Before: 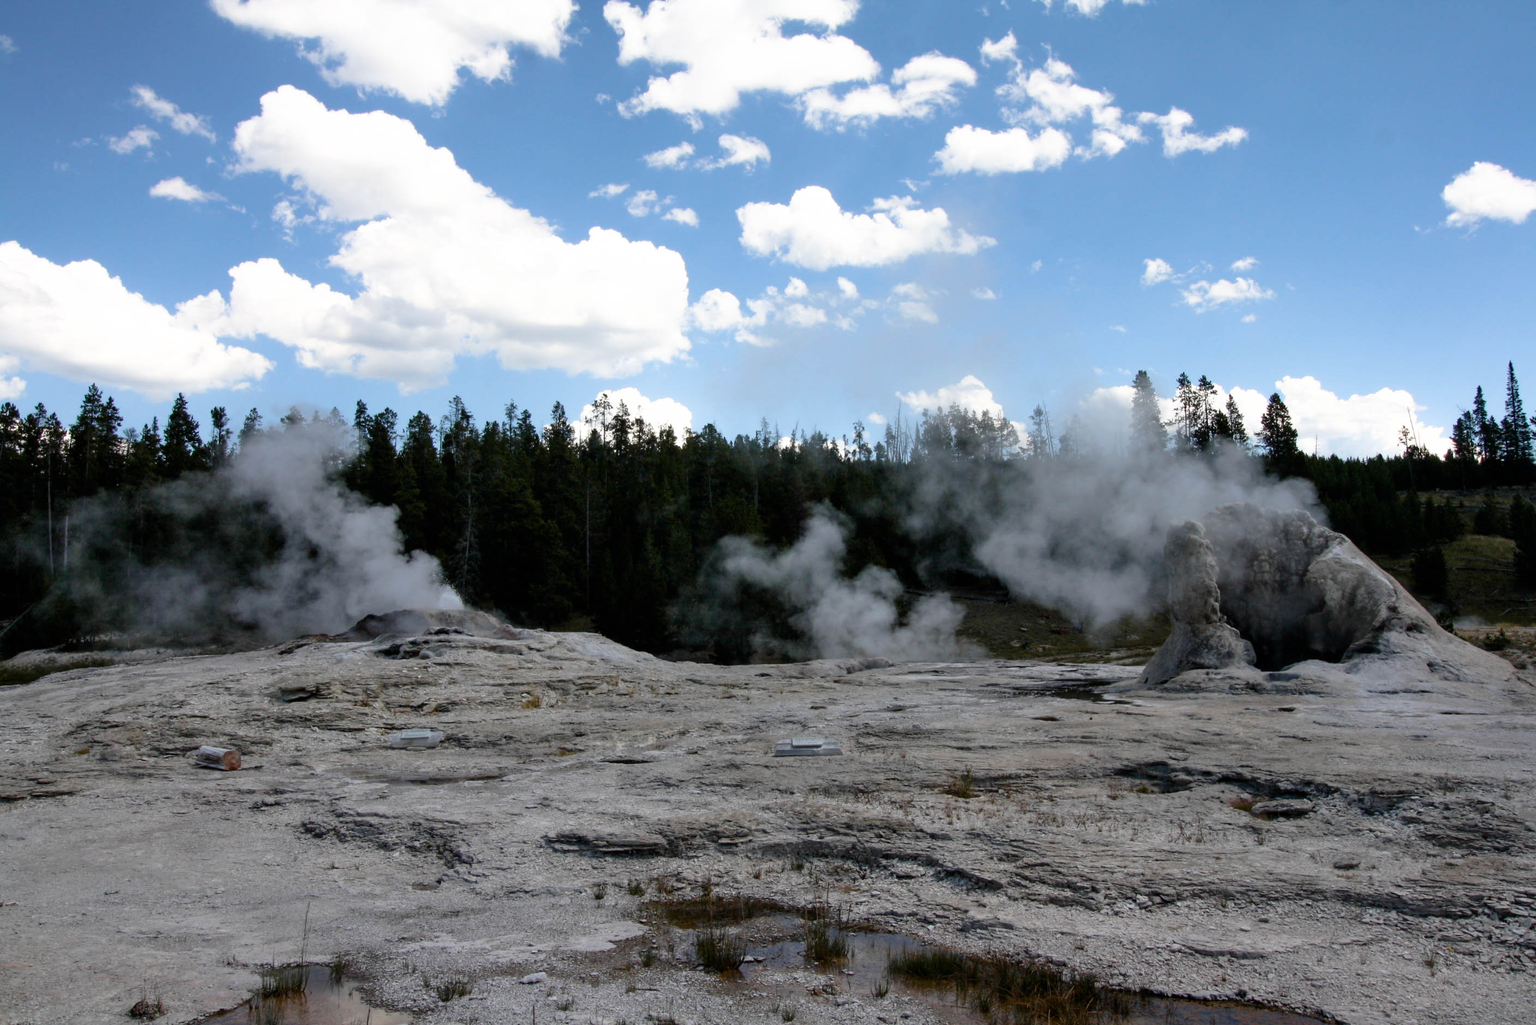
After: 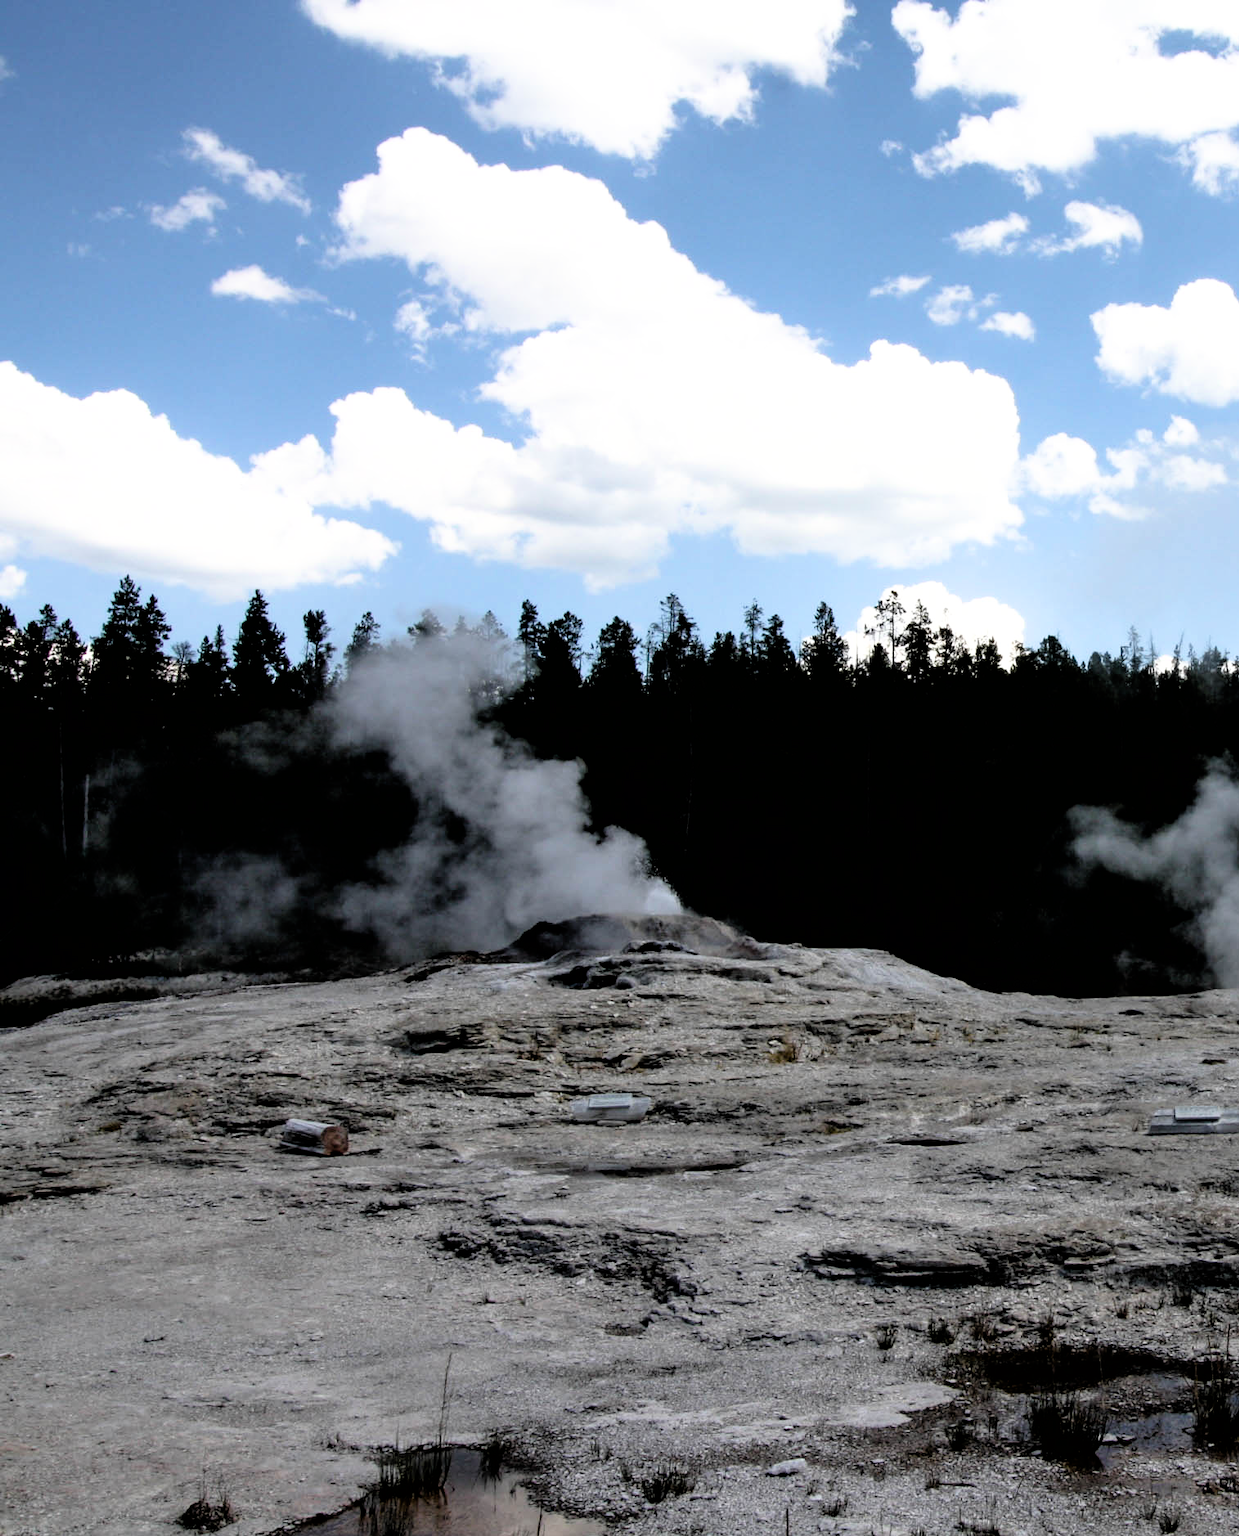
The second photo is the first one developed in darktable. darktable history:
crop: left 0.587%, right 45.588%, bottom 0.086%
white balance: emerald 1
filmic rgb: black relative exposure -3.64 EV, white relative exposure 2.44 EV, hardness 3.29
